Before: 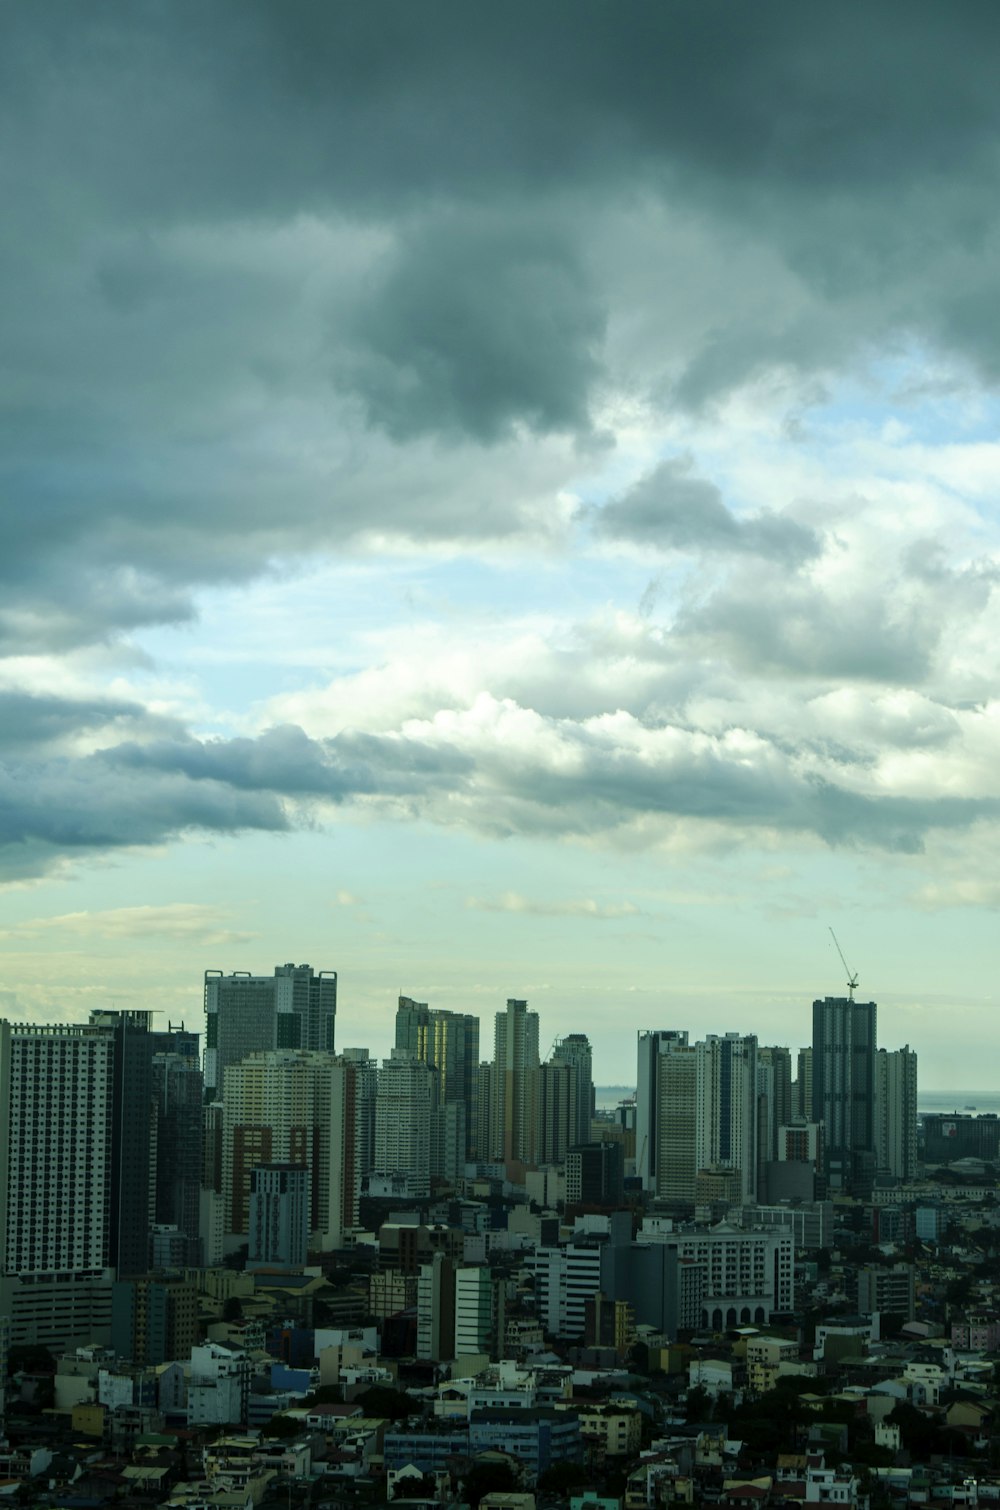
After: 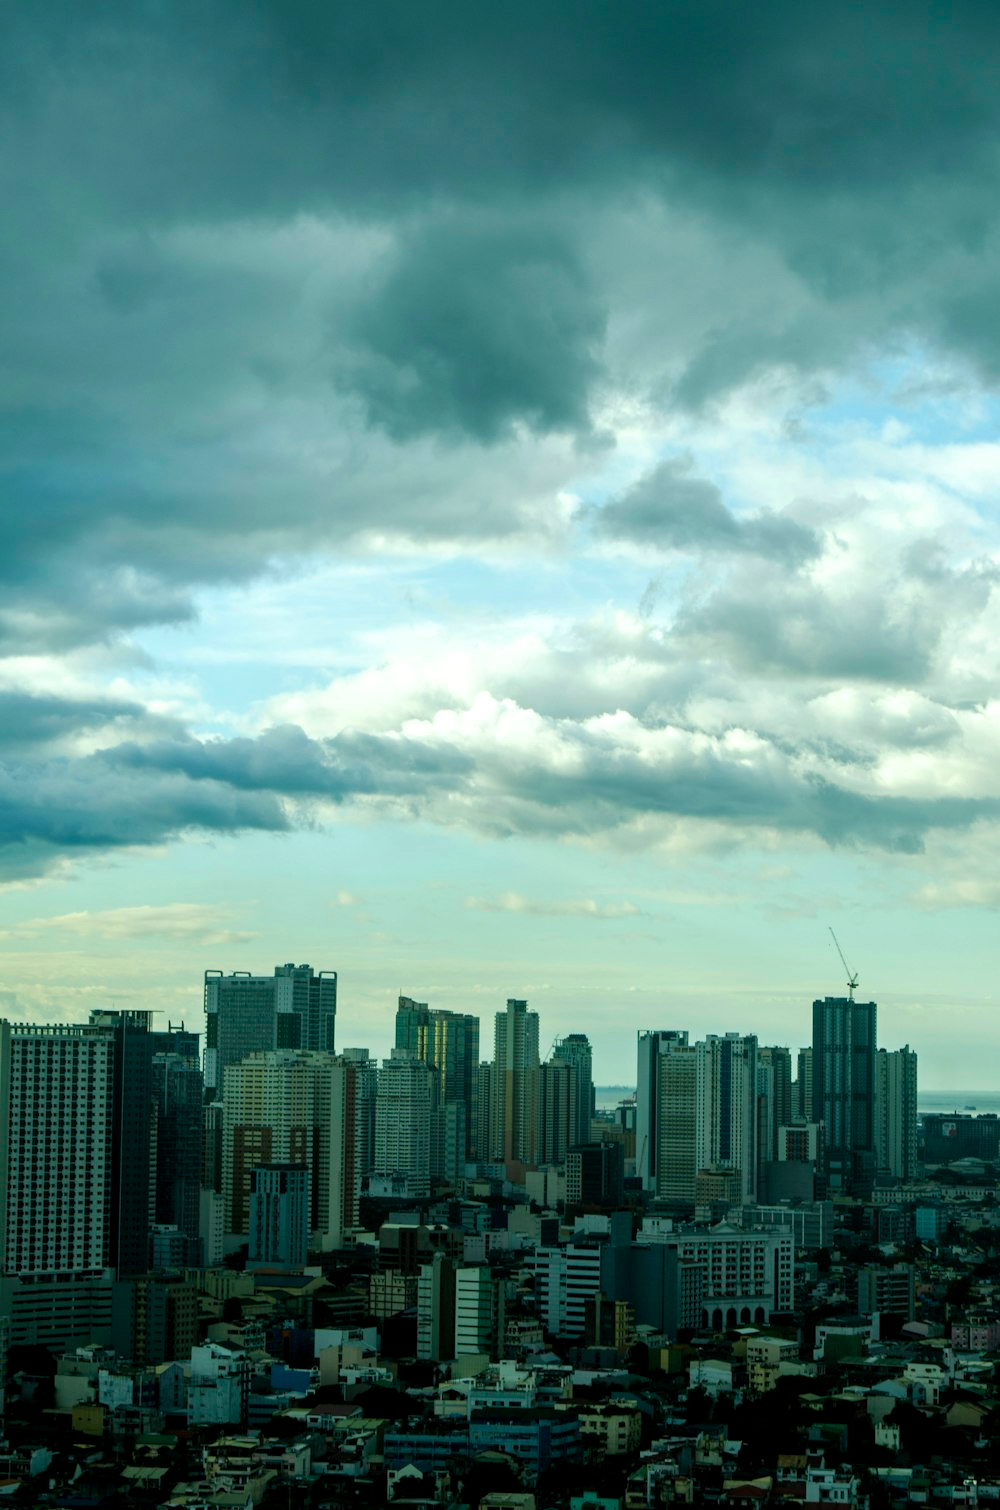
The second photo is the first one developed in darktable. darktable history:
local contrast: highlights 107%, shadows 100%, detail 119%, midtone range 0.2
